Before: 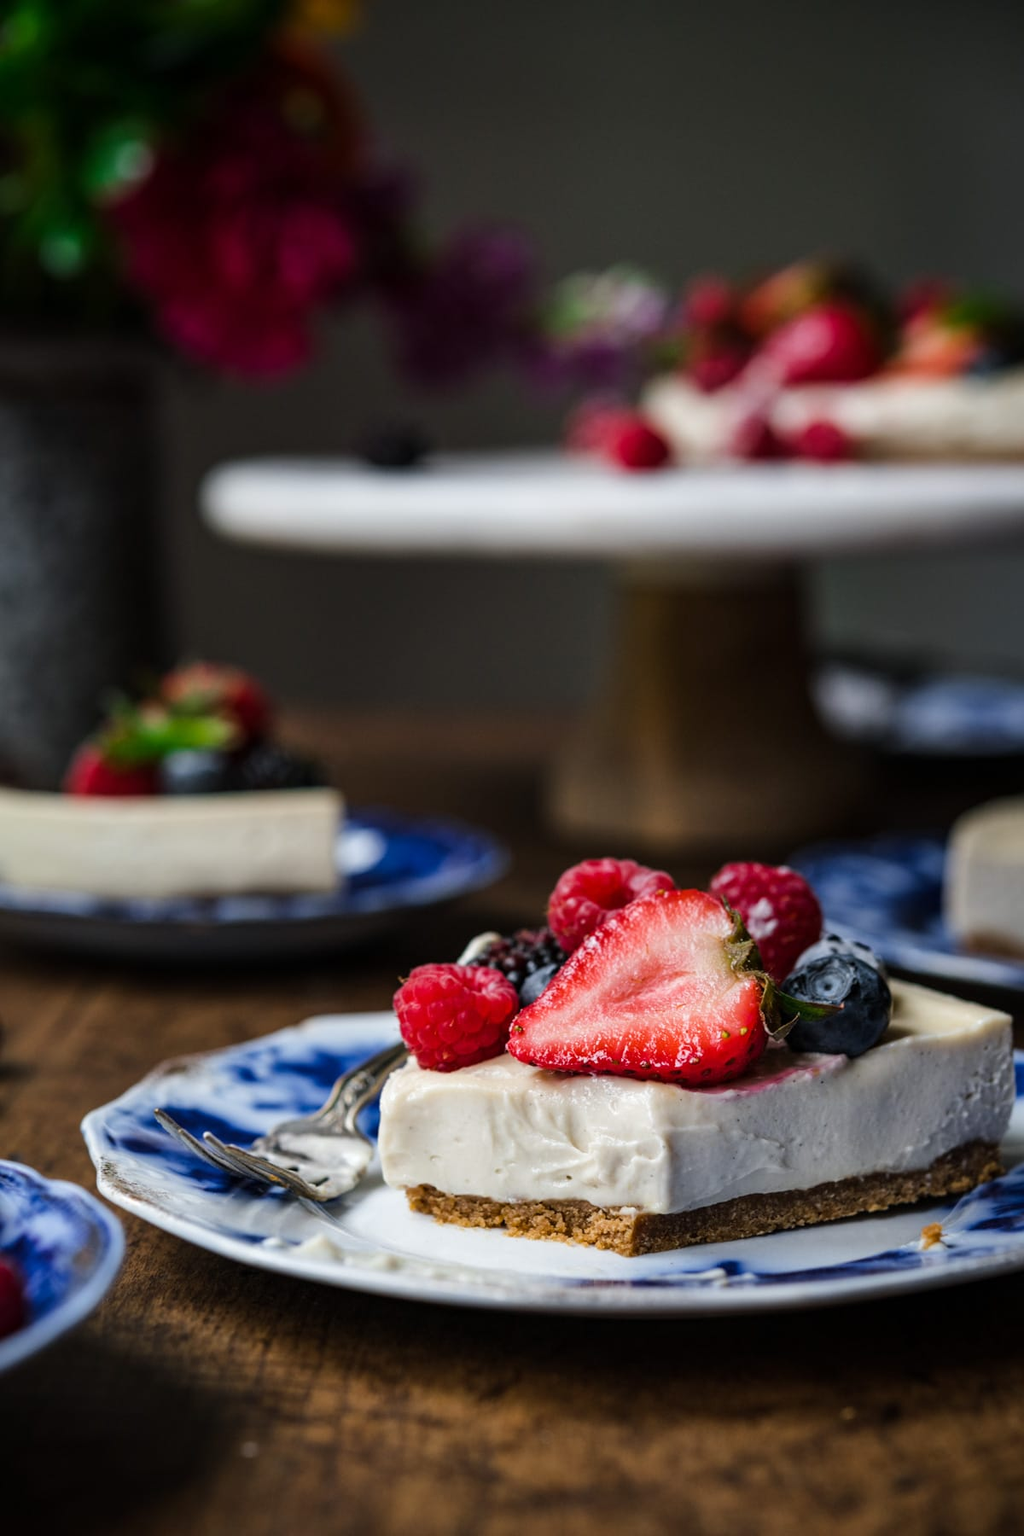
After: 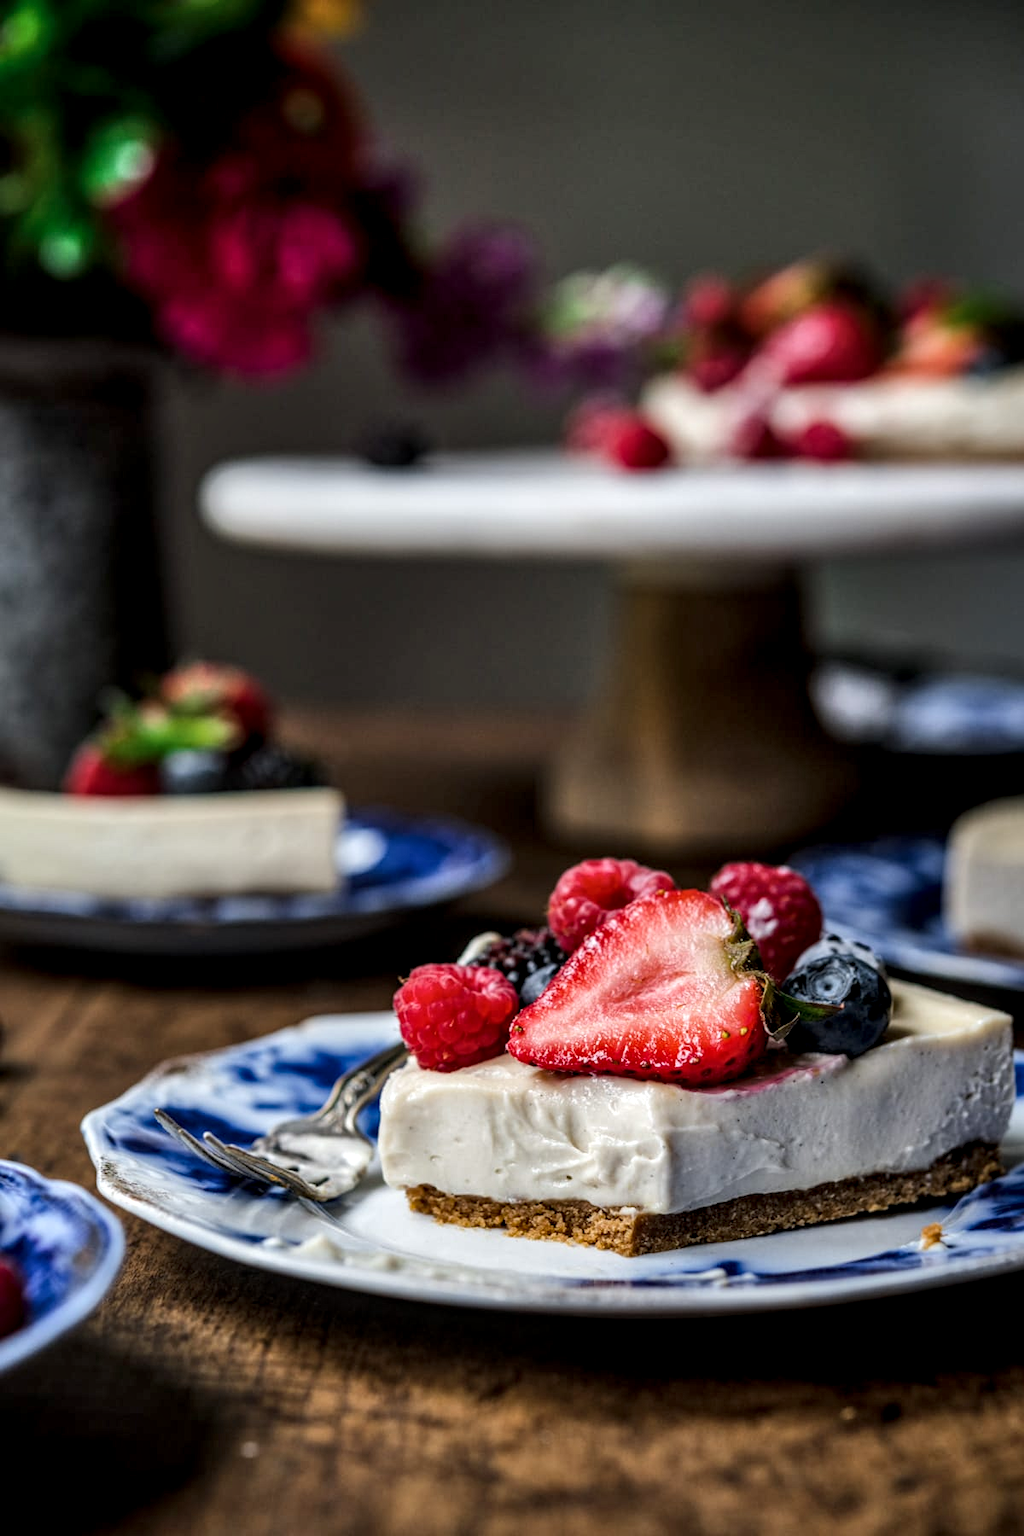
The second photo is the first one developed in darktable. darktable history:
local contrast: detail 150%
shadows and highlights: white point adjustment -3.81, highlights -63.33, soften with gaussian
